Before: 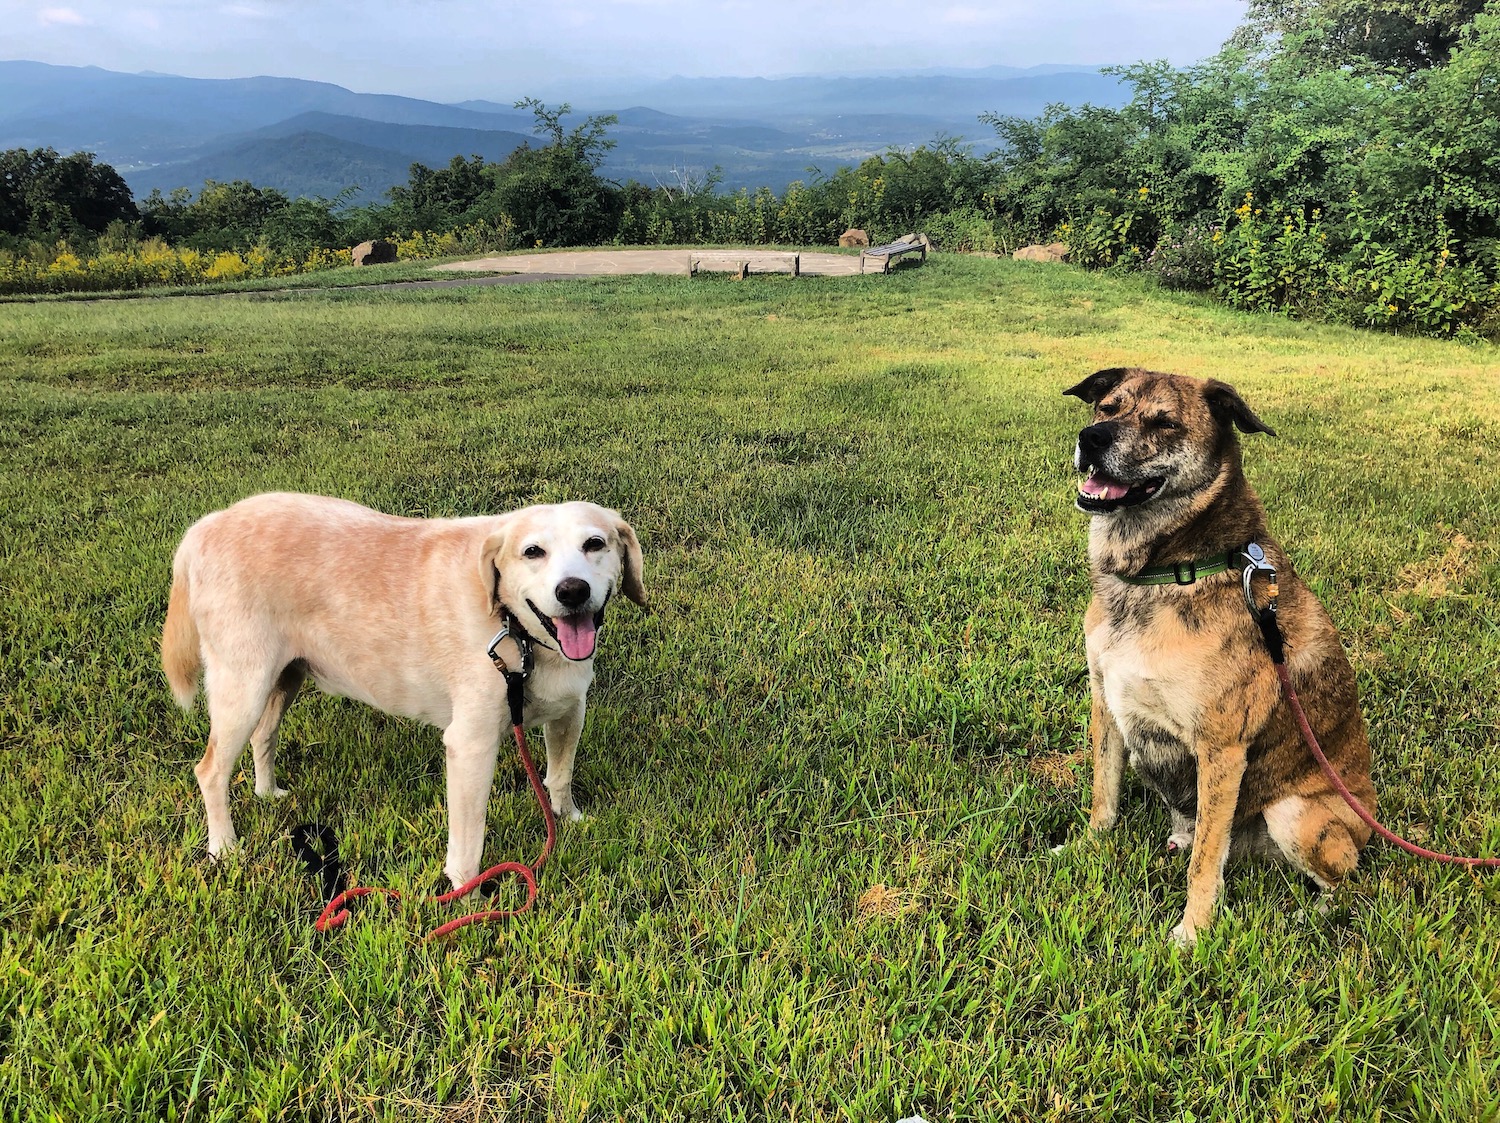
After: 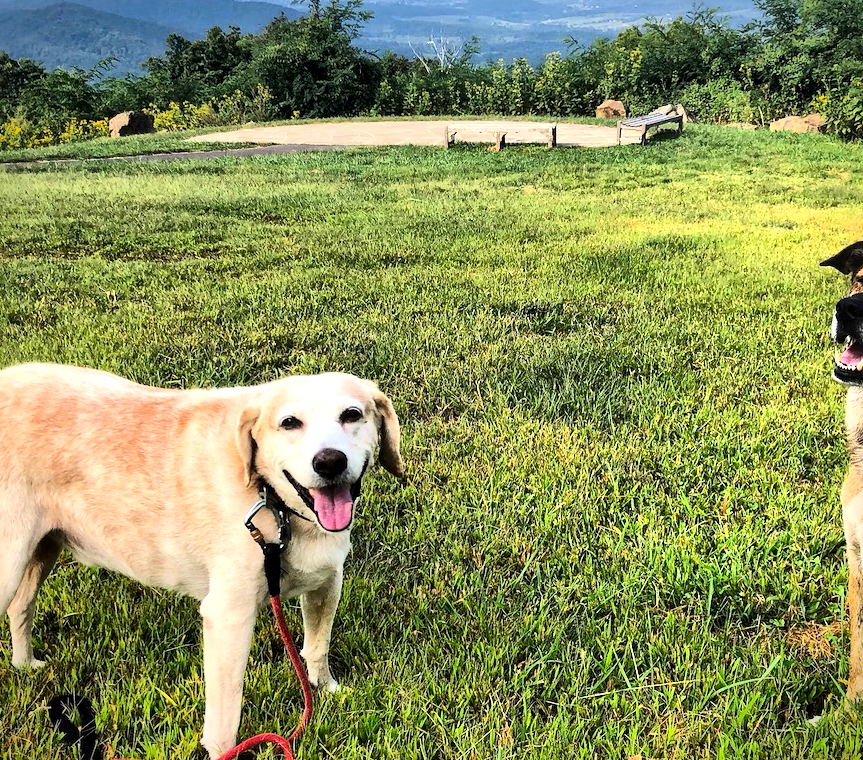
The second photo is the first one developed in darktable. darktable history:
crop: left 16.224%, top 11.497%, right 26.208%, bottom 20.767%
local contrast: mode bilateral grid, contrast 20, coarseness 19, detail 163%, midtone range 0.2
contrast brightness saturation: contrast 0.233, brightness 0.101, saturation 0.293
exposure: exposure 0.202 EV, compensate highlight preservation false
vignetting: fall-off start 97.2%, saturation 0.035, width/height ratio 1.179
shadows and highlights: shadows 36.85, highlights -27.47, soften with gaussian
